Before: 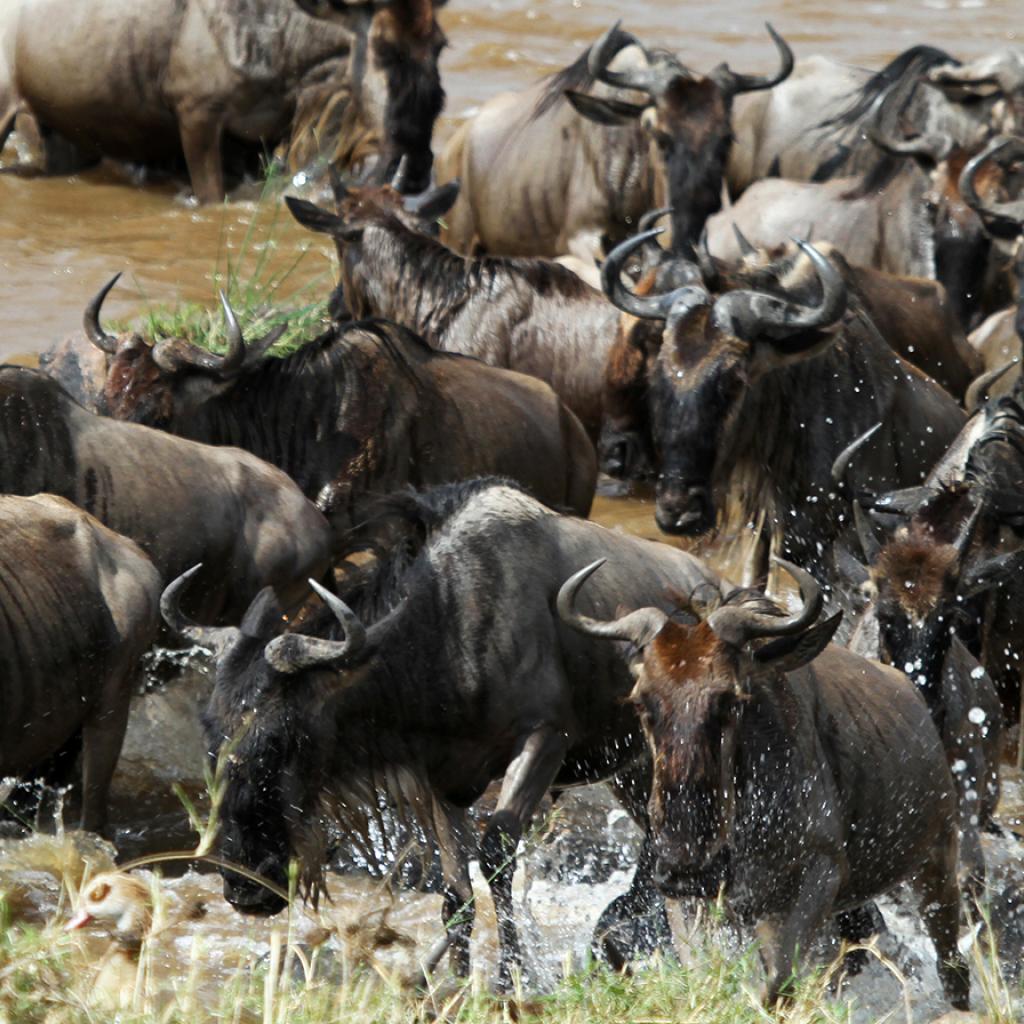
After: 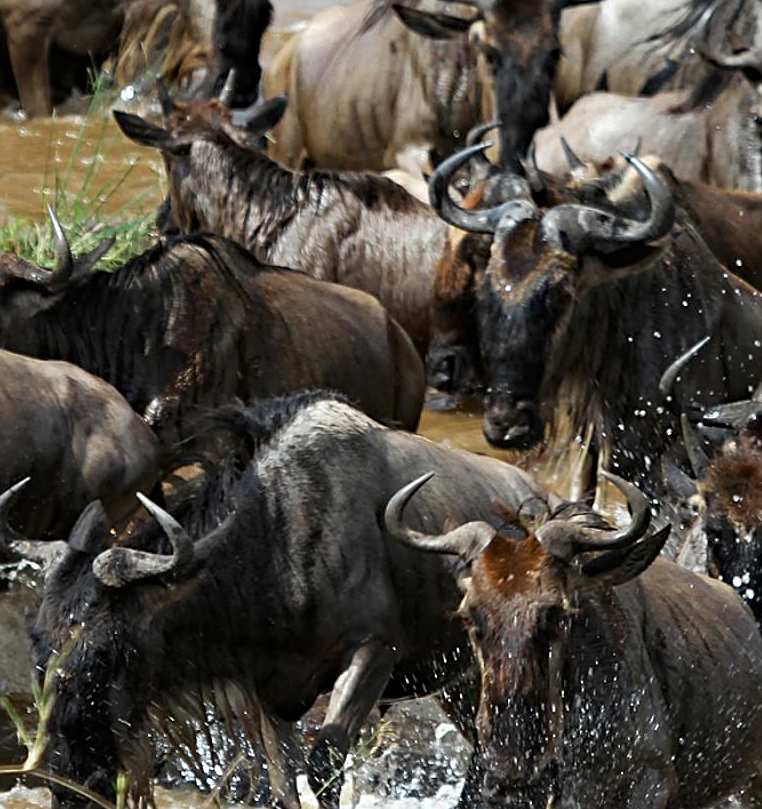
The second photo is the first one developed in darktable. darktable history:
crop: left 16.814%, top 8.494%, right 8.685%, bottom 12.485%
sharpen: on, module defaults
haze removal: compatibility mode true, adaptive false
